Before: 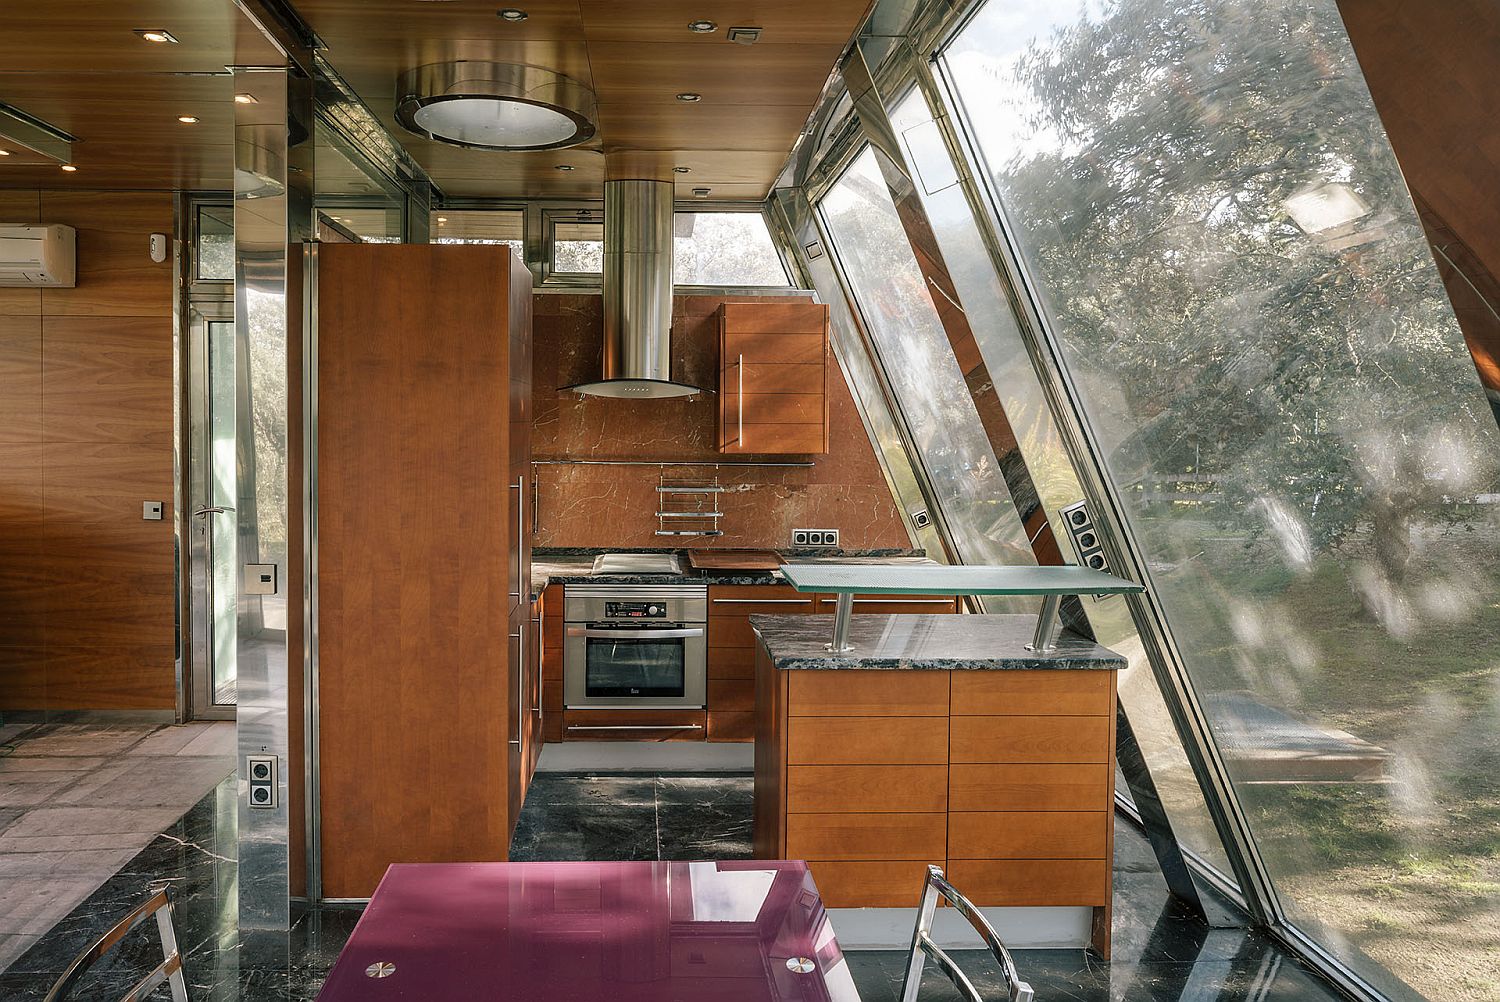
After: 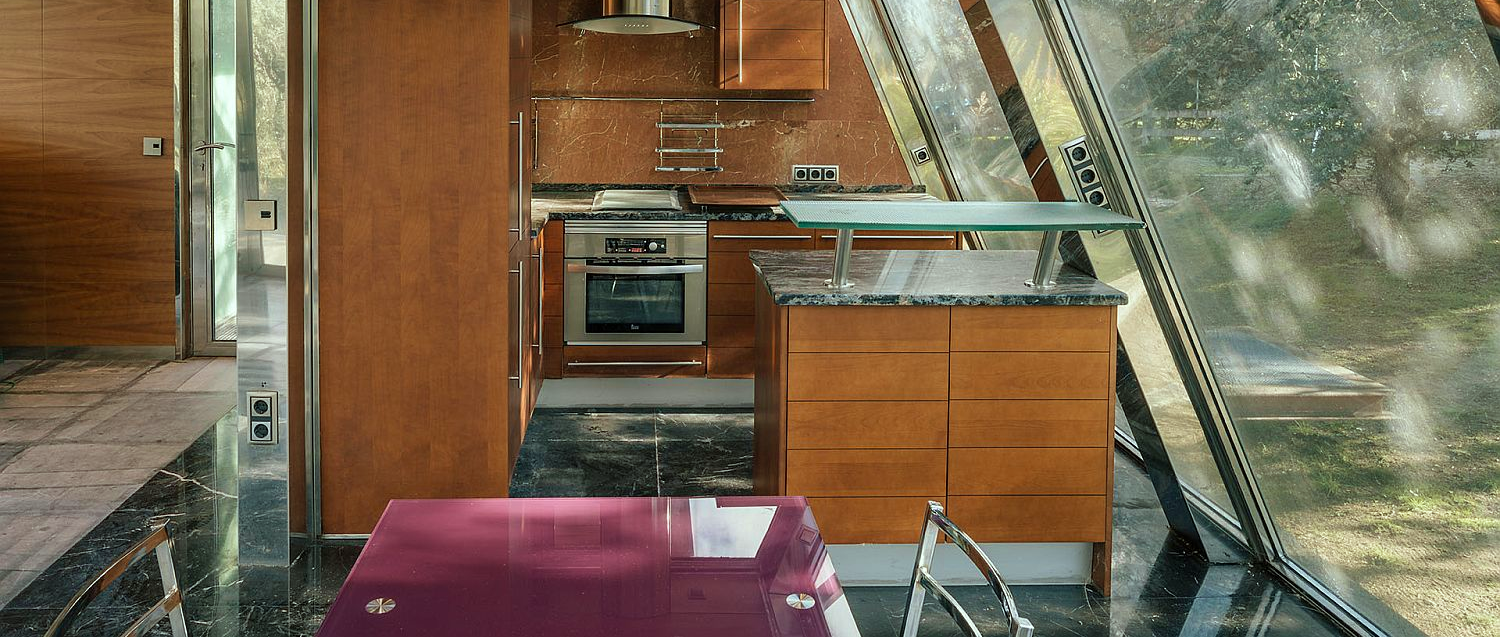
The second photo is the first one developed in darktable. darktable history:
color correction: highlights a* -6.55, highlights b* 0.398
velvia: on, module defaults
crop and rotate: top 36.393%
